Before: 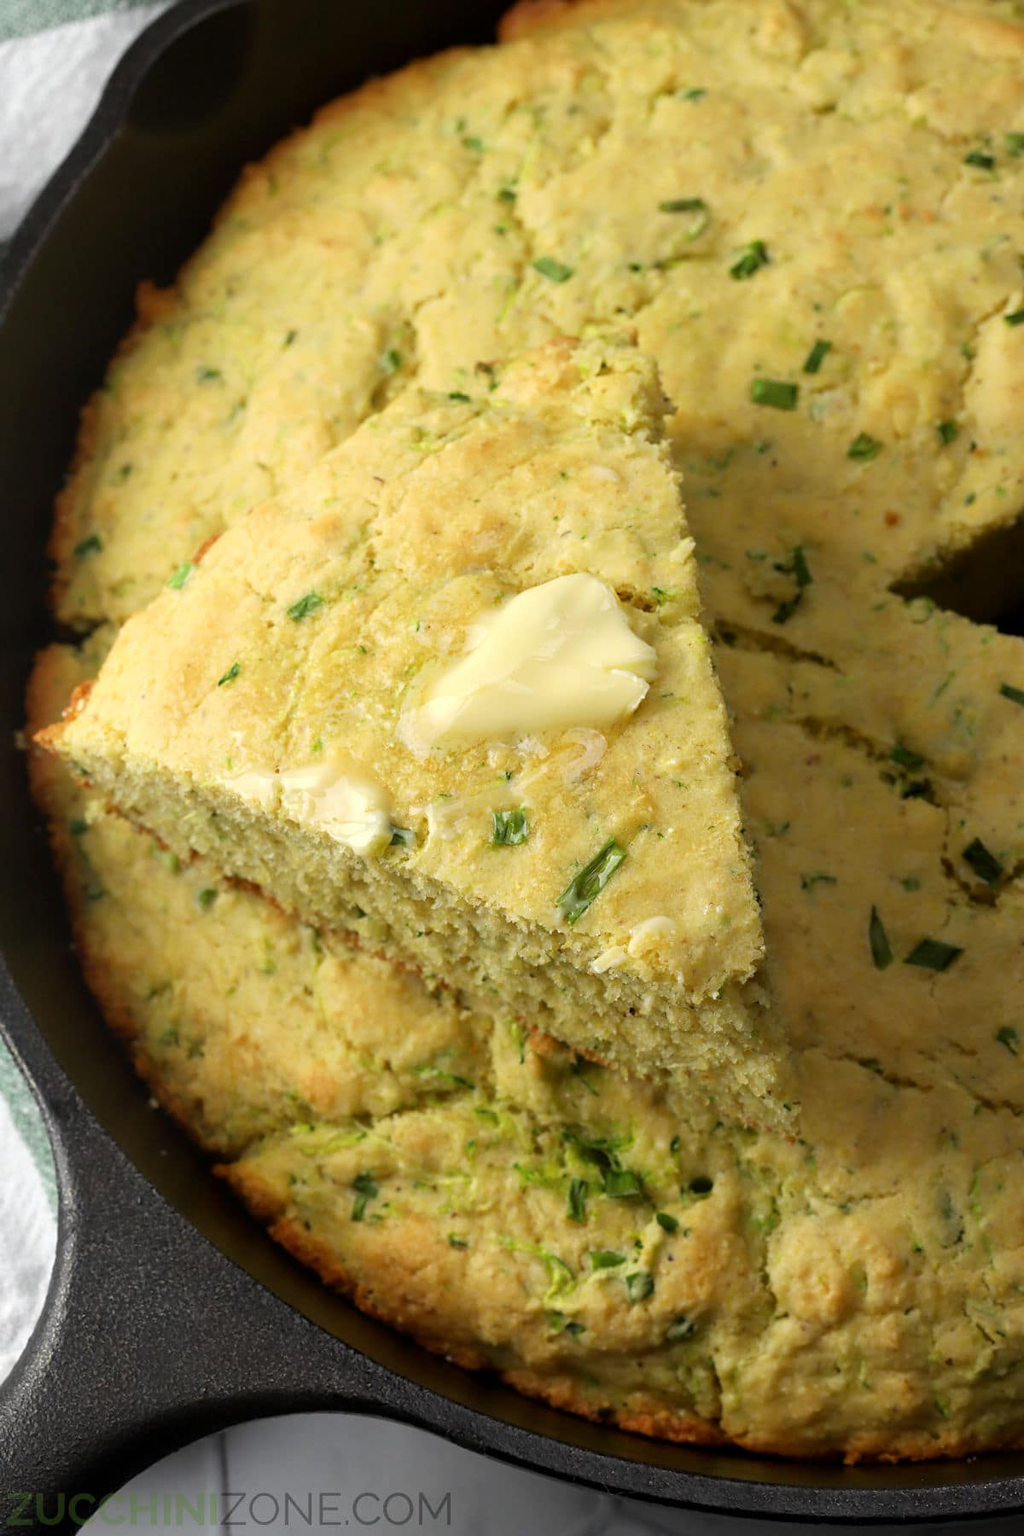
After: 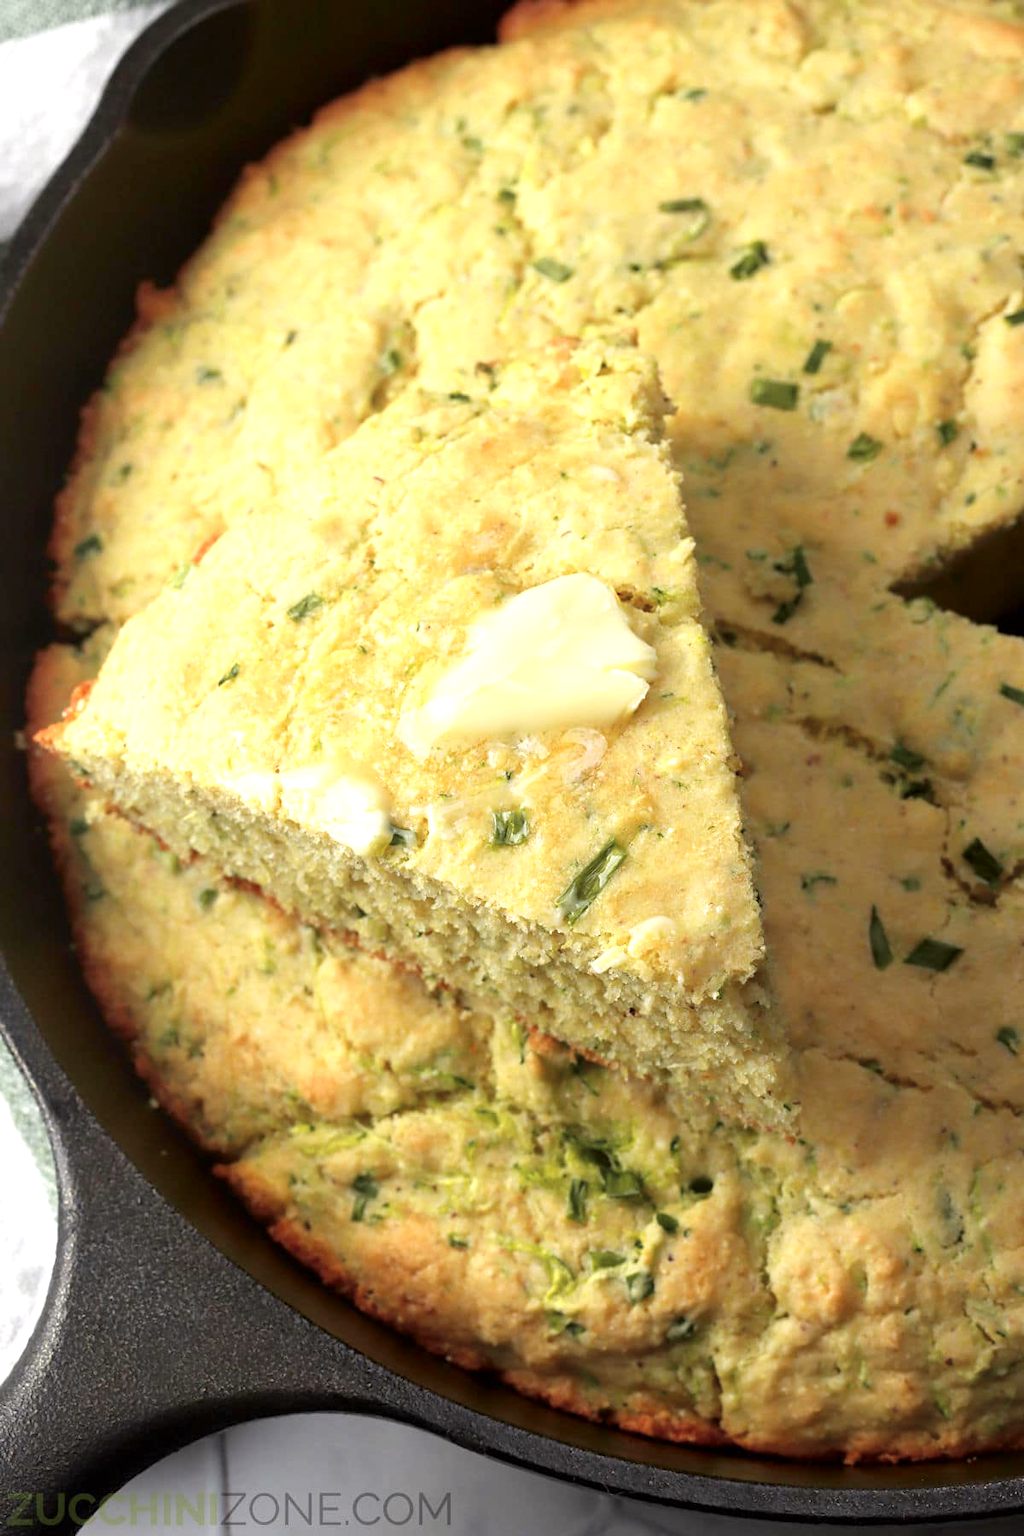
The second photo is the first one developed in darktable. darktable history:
exposure: exposure 0.559 EV, compensate highlight preservation false
tone curve: curves: ch1 [(0, 0) (0.214, 0.291) (0.372, 0.44) (0.463, 0.476) (0.498, 0.502) (0.521, 0.531) (1, 1)]; ch2 [(0, 0) (0.456, 0.447) (0.5, 0.5) (0.547, 0.557) (0.592, 0.57) (0.631, 0.602) (1, 1)], color space Lab, independent channels, preserve colors none
